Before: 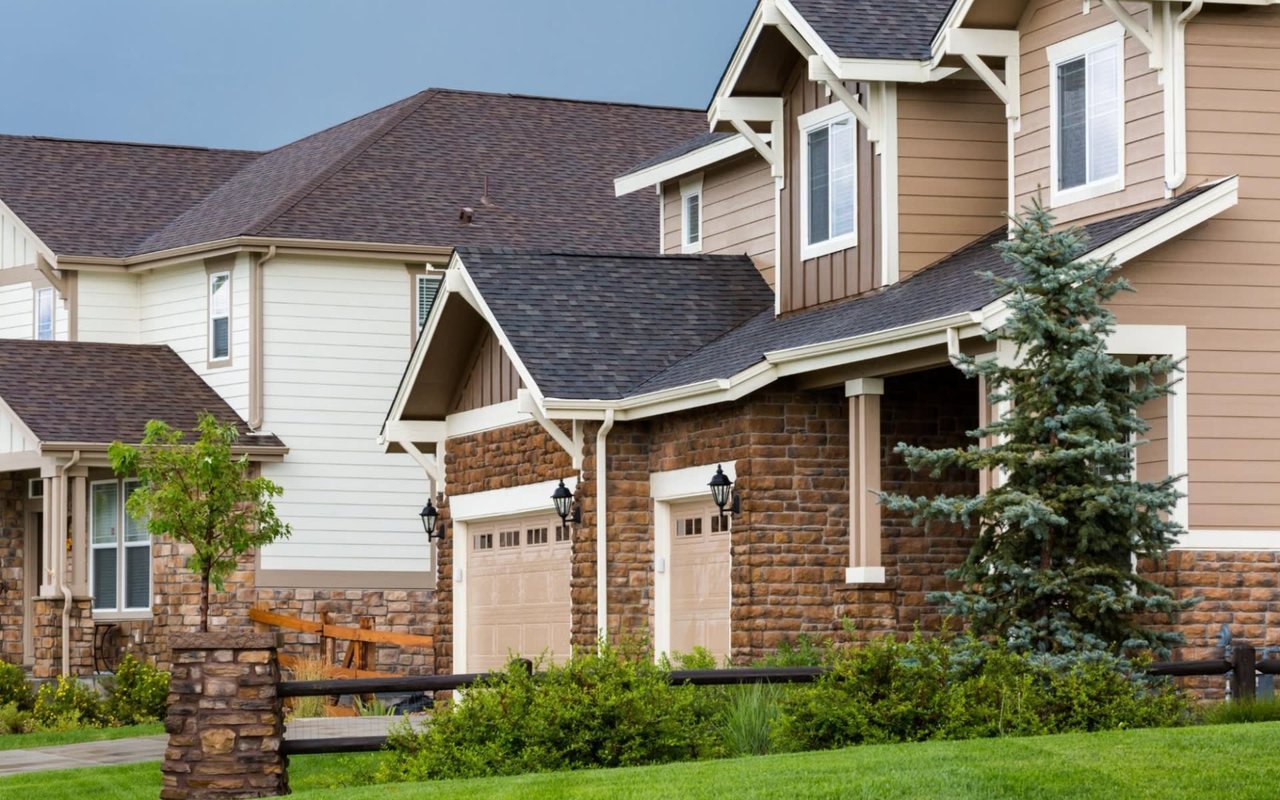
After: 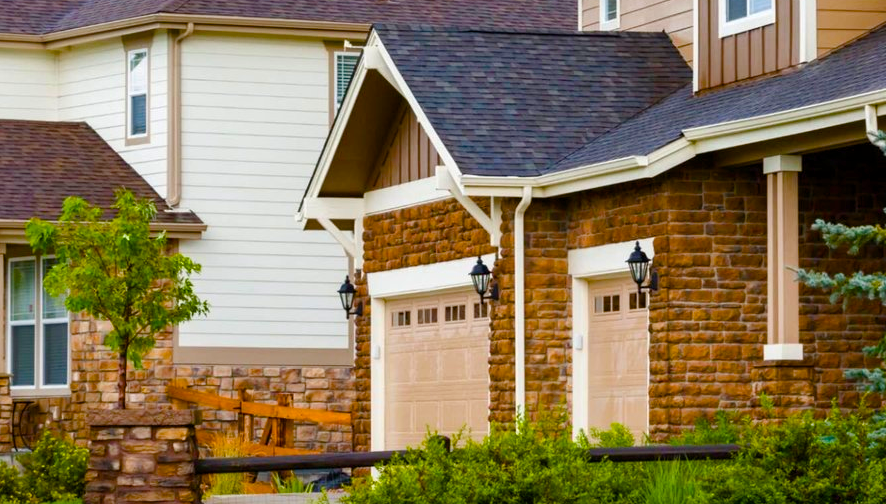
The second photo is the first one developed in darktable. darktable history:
color balance rgb: linear chroma grading › global chroma 42.47%, perceptual saturation grading › global saturation 20%, perceptual saturation grading › highlights -25.345%, perceptual saturation grading › shadows 49.31%
crop: left 6.478%, top 27.927%, right 24.235%, bottom 9.001%
